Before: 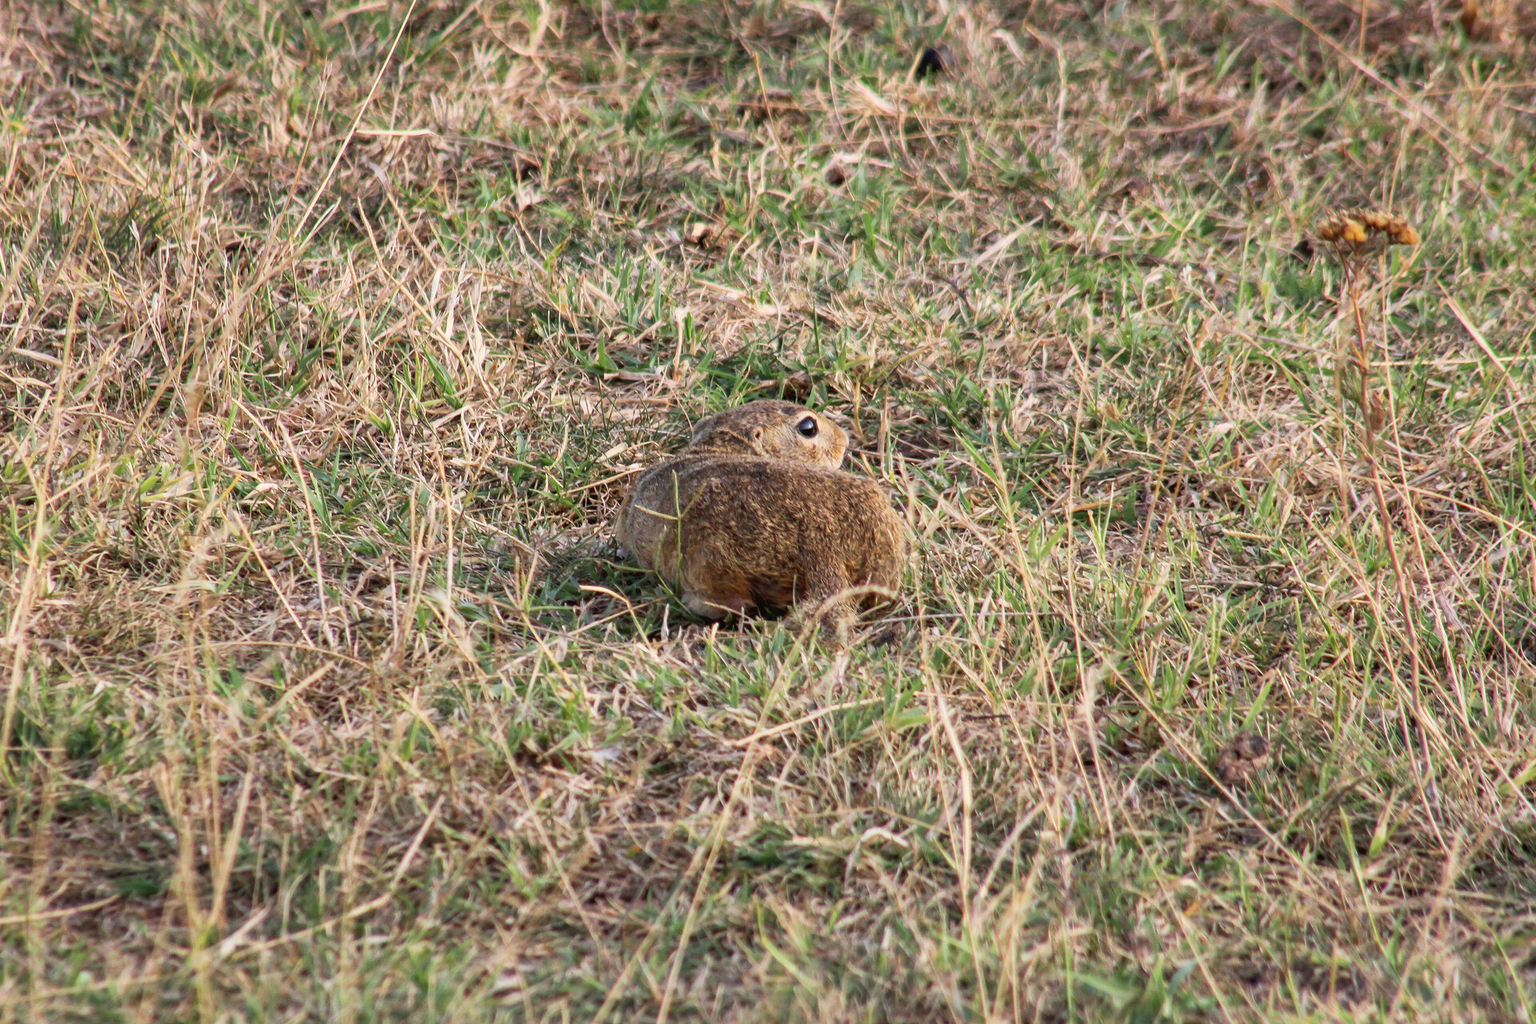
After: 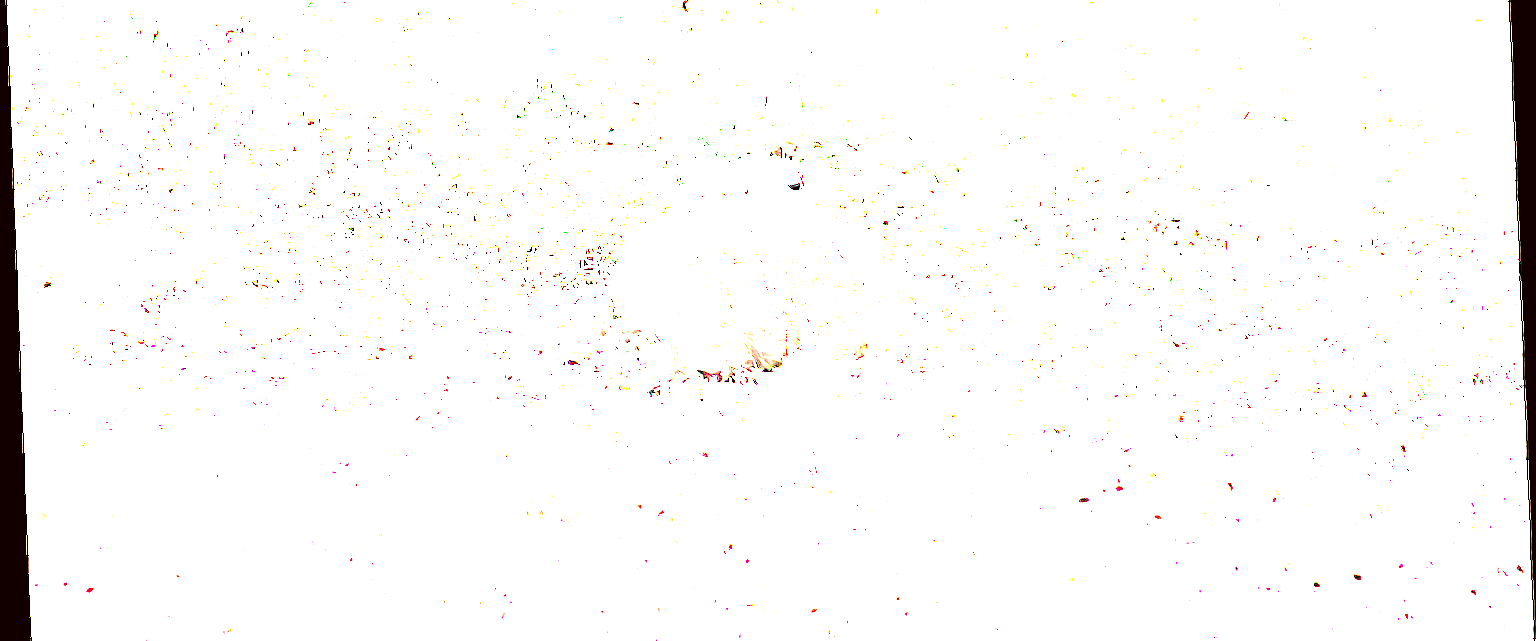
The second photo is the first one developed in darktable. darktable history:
color correction: highlights a* 10.21, highlights b* 9.79, shadows a* 8.61, shadows b* 7.88, saturation 0.8
exposure: exposure 8 EV, compensate highlight preservation false
haze removal: compatibility mode true, adaptive false
rotate and perspective: rotation -2.22°, lens shift (horizontal) -0.022, automatic cropping off
crop and rotate: top 25.357%, bottom 13.942%
